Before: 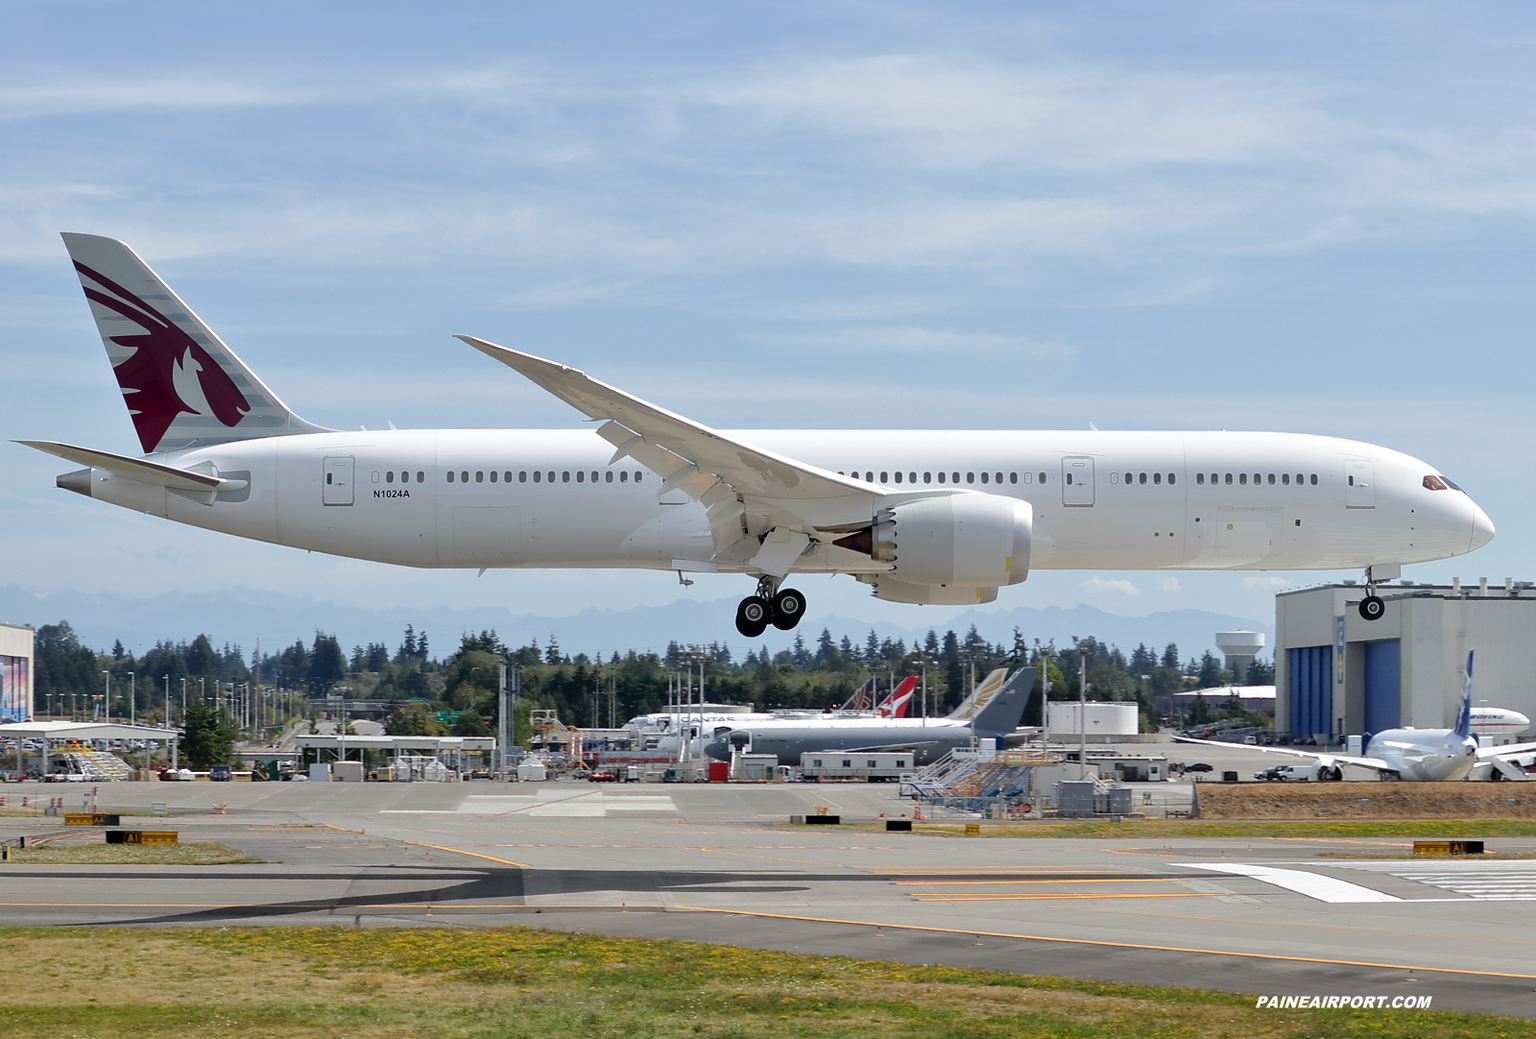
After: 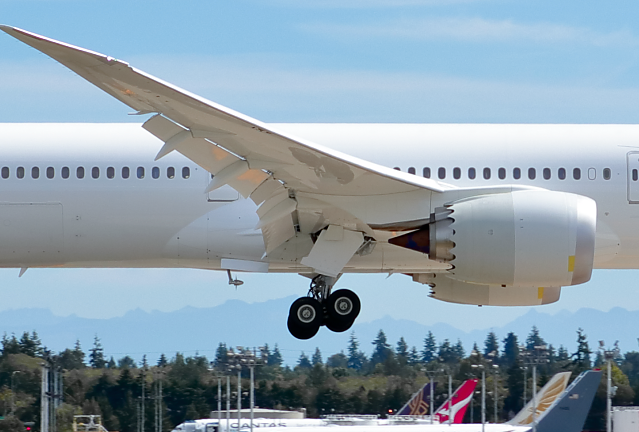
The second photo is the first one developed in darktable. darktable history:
crop: left 30%, top 30%, right 30%, bottom 30%
color zones: curves: ch1 [(0.29, 0.492) (0.373, 0.185) (0.509, 0.481)]; ch2 [(0.25, 0.462) (0.749, 0.457)], mix 40.67%
contrast brightness saturation: contrast 0.09, saturation 0.28
